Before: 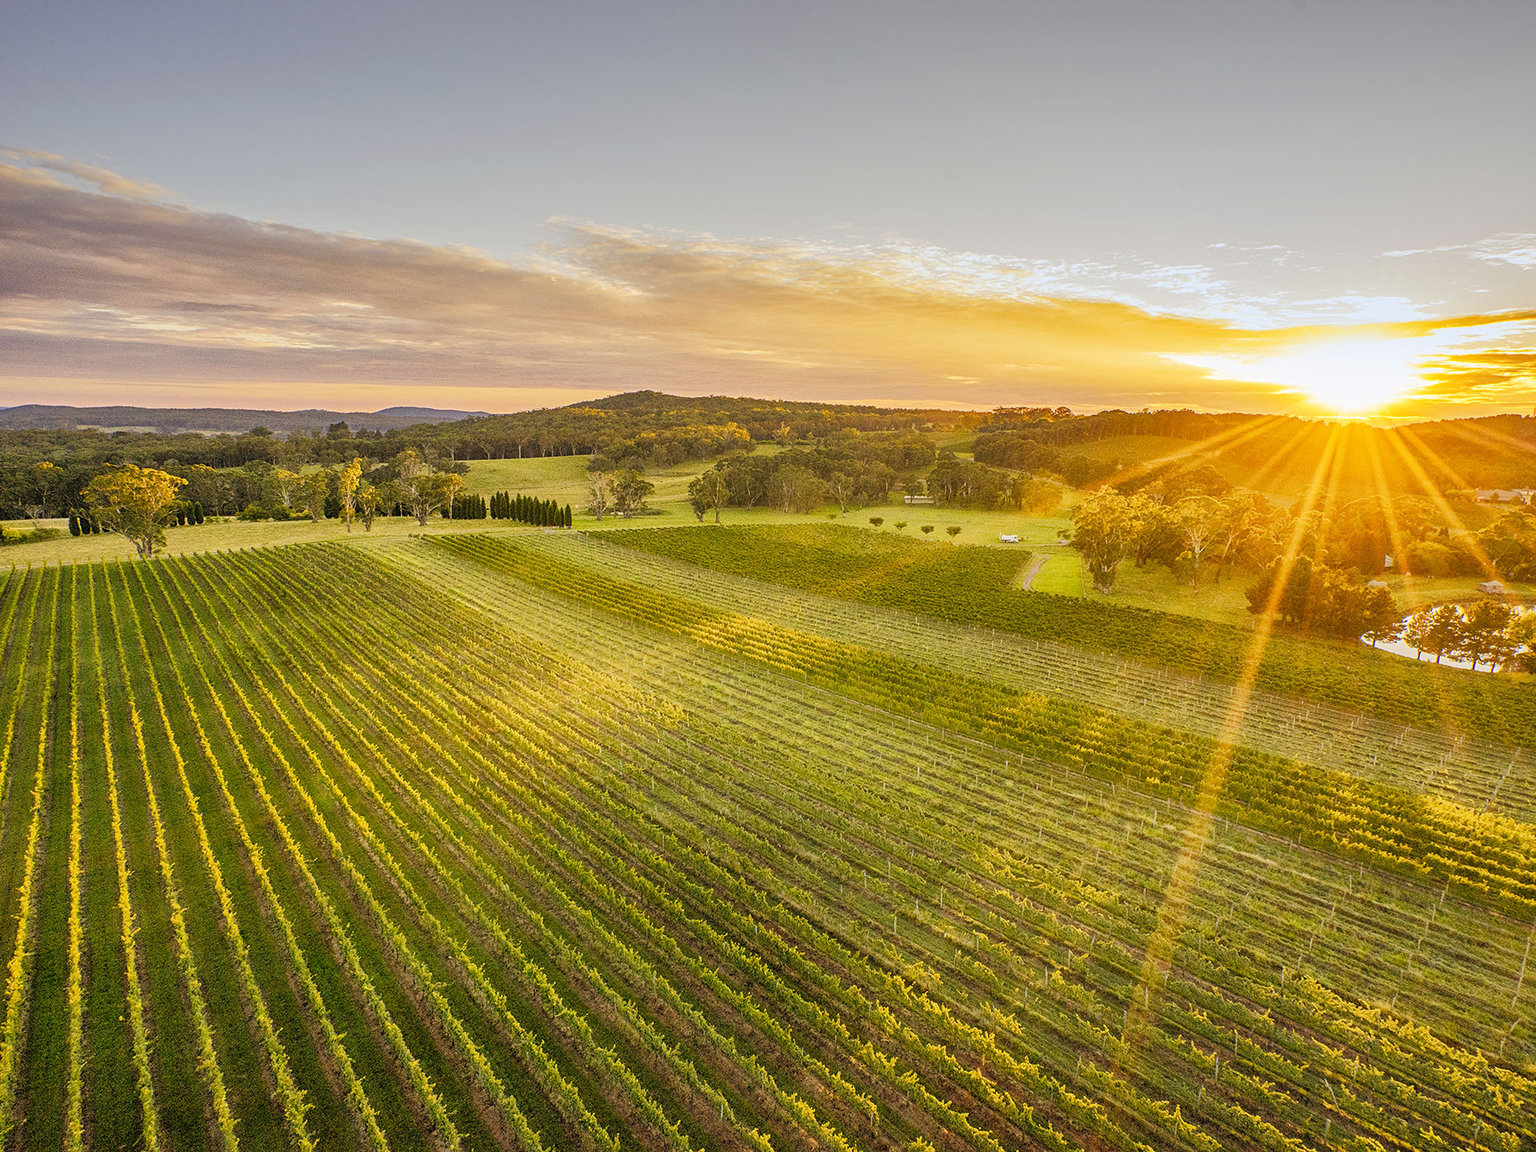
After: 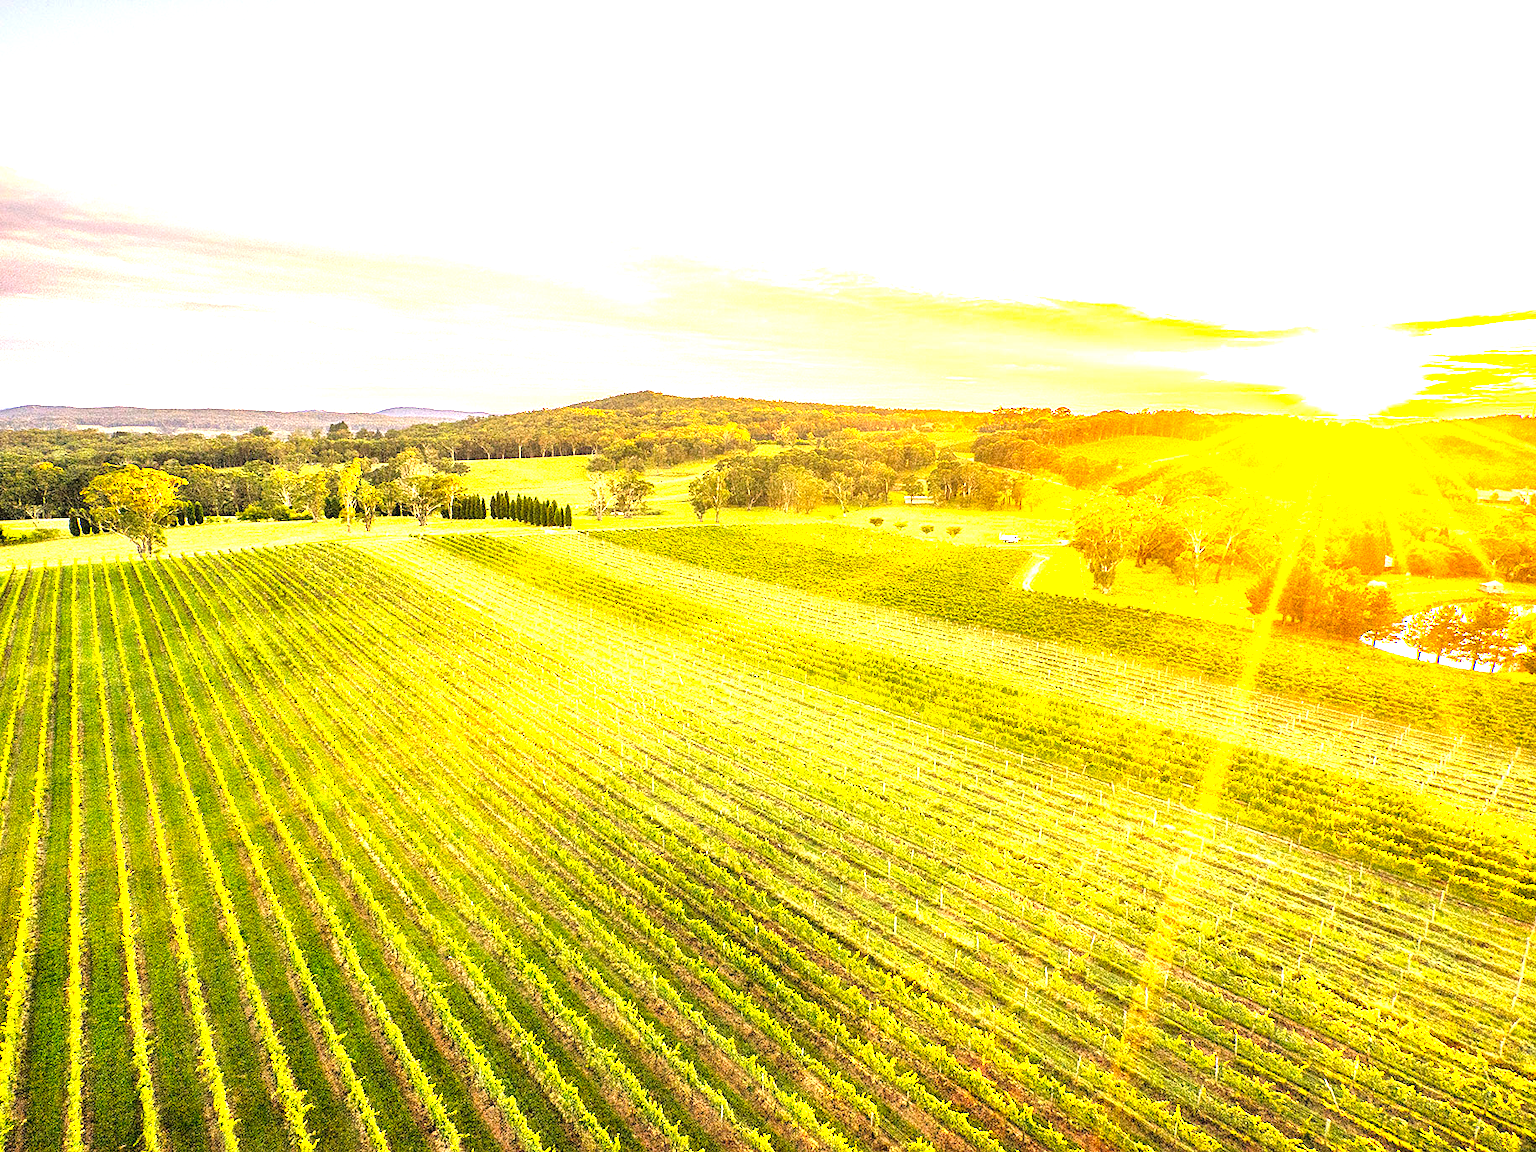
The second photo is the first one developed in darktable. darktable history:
color zones: curves: ch1 [(0, 0.523) (0.143, 0.545) (0.286, 0.52) (0.429, 0.506) (0.571, 0.503) (0.714, 0.503) (0.857, 0.508) (1, 0.523)]
levels: levels [0, 0.281, 0.562]
